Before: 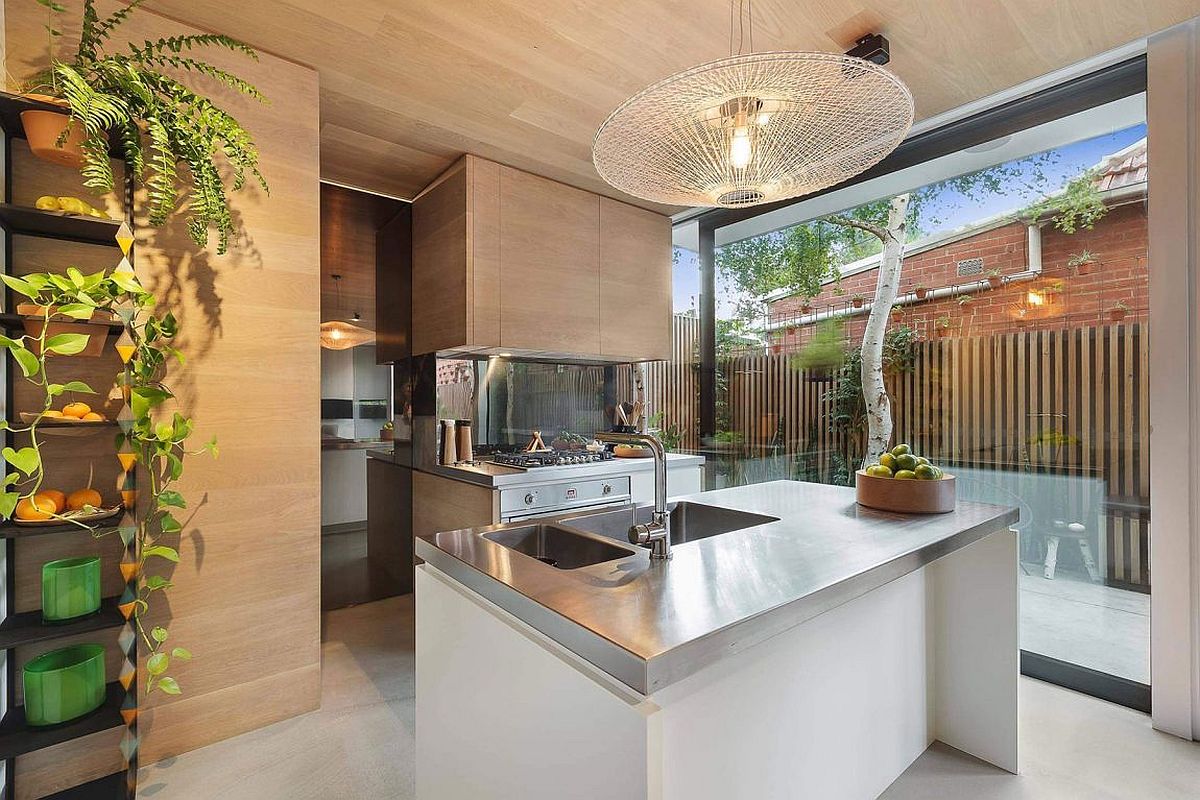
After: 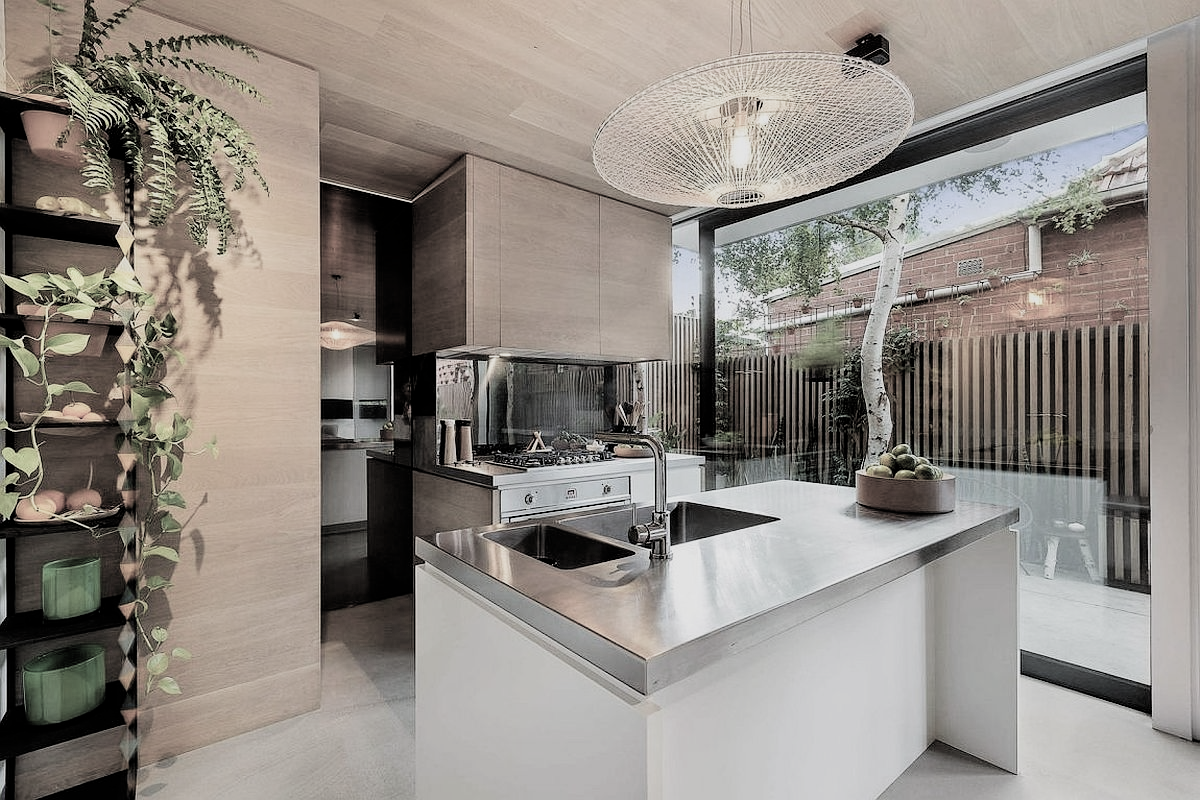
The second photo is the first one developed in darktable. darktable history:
filmic rgb: black relative exposure -5.05 EV, white relative exposure 4 EV, hardness 2.88, contrast 1.296, highlights saturation mix -29.77%, color science v4 (2020), contrast in shadows soft, contrast in highlights soft
